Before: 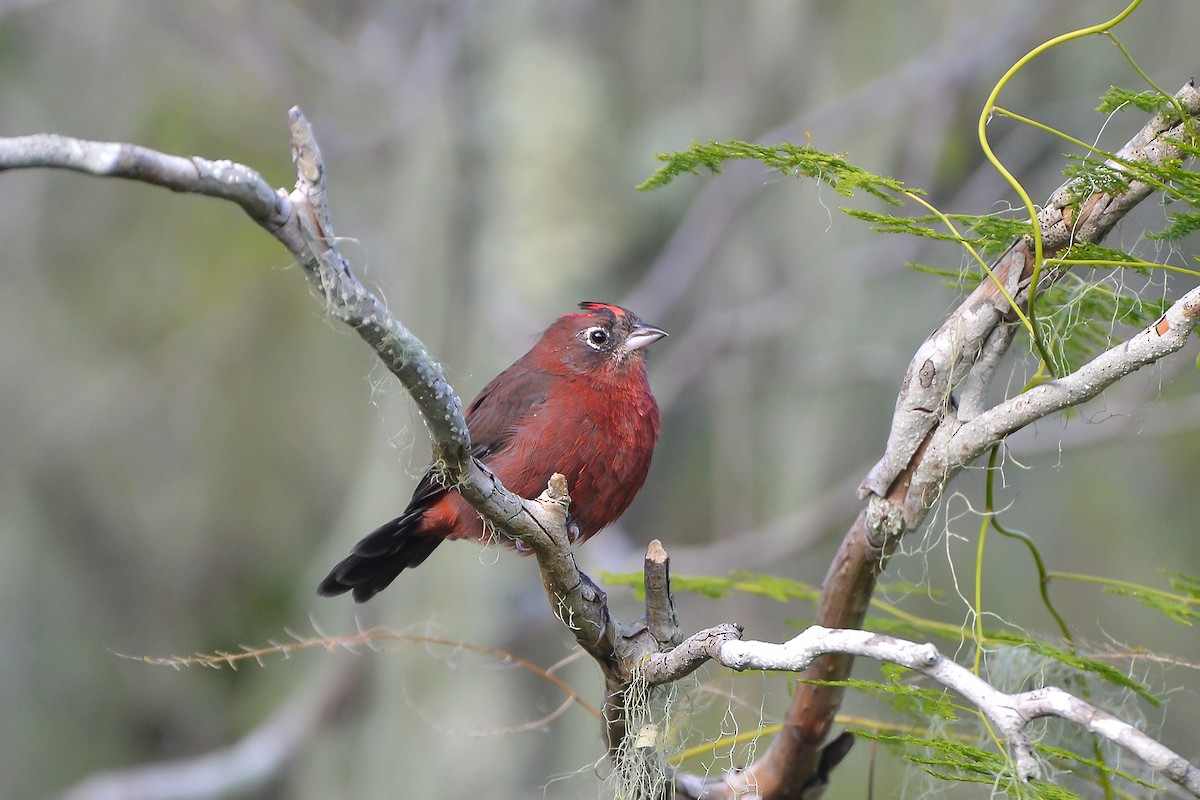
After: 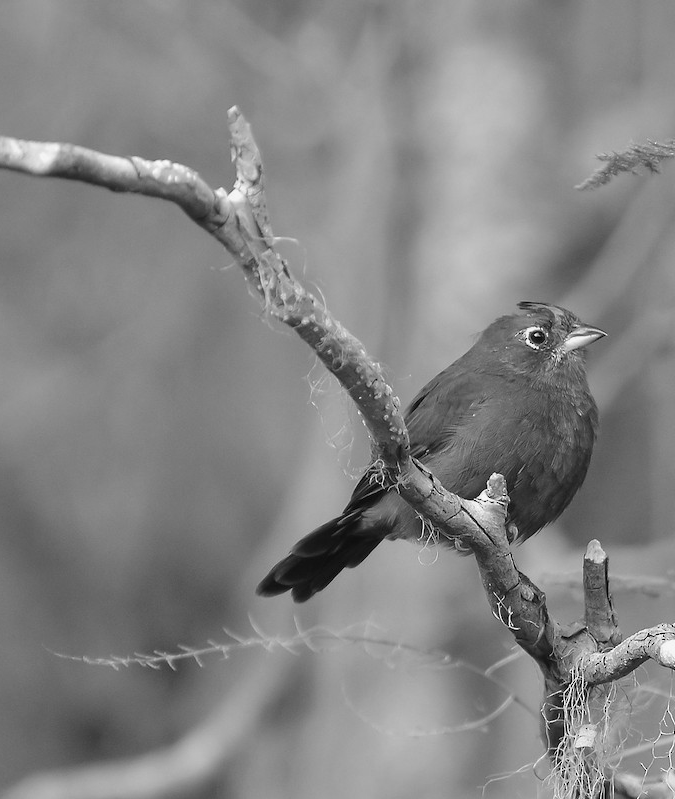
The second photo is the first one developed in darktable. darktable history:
crop: left 5.114%, right 38.589%
color contrast: green-magenta contrast 1.2, blue-yellow contrast 1.2
levels: levels [0, 0.492, 0.984]
color balance rgb: linear chroma grading › global chroma 15%, perceptual saturation grading › global saturation 30%
monochrome: a 30.25, b 92.03
